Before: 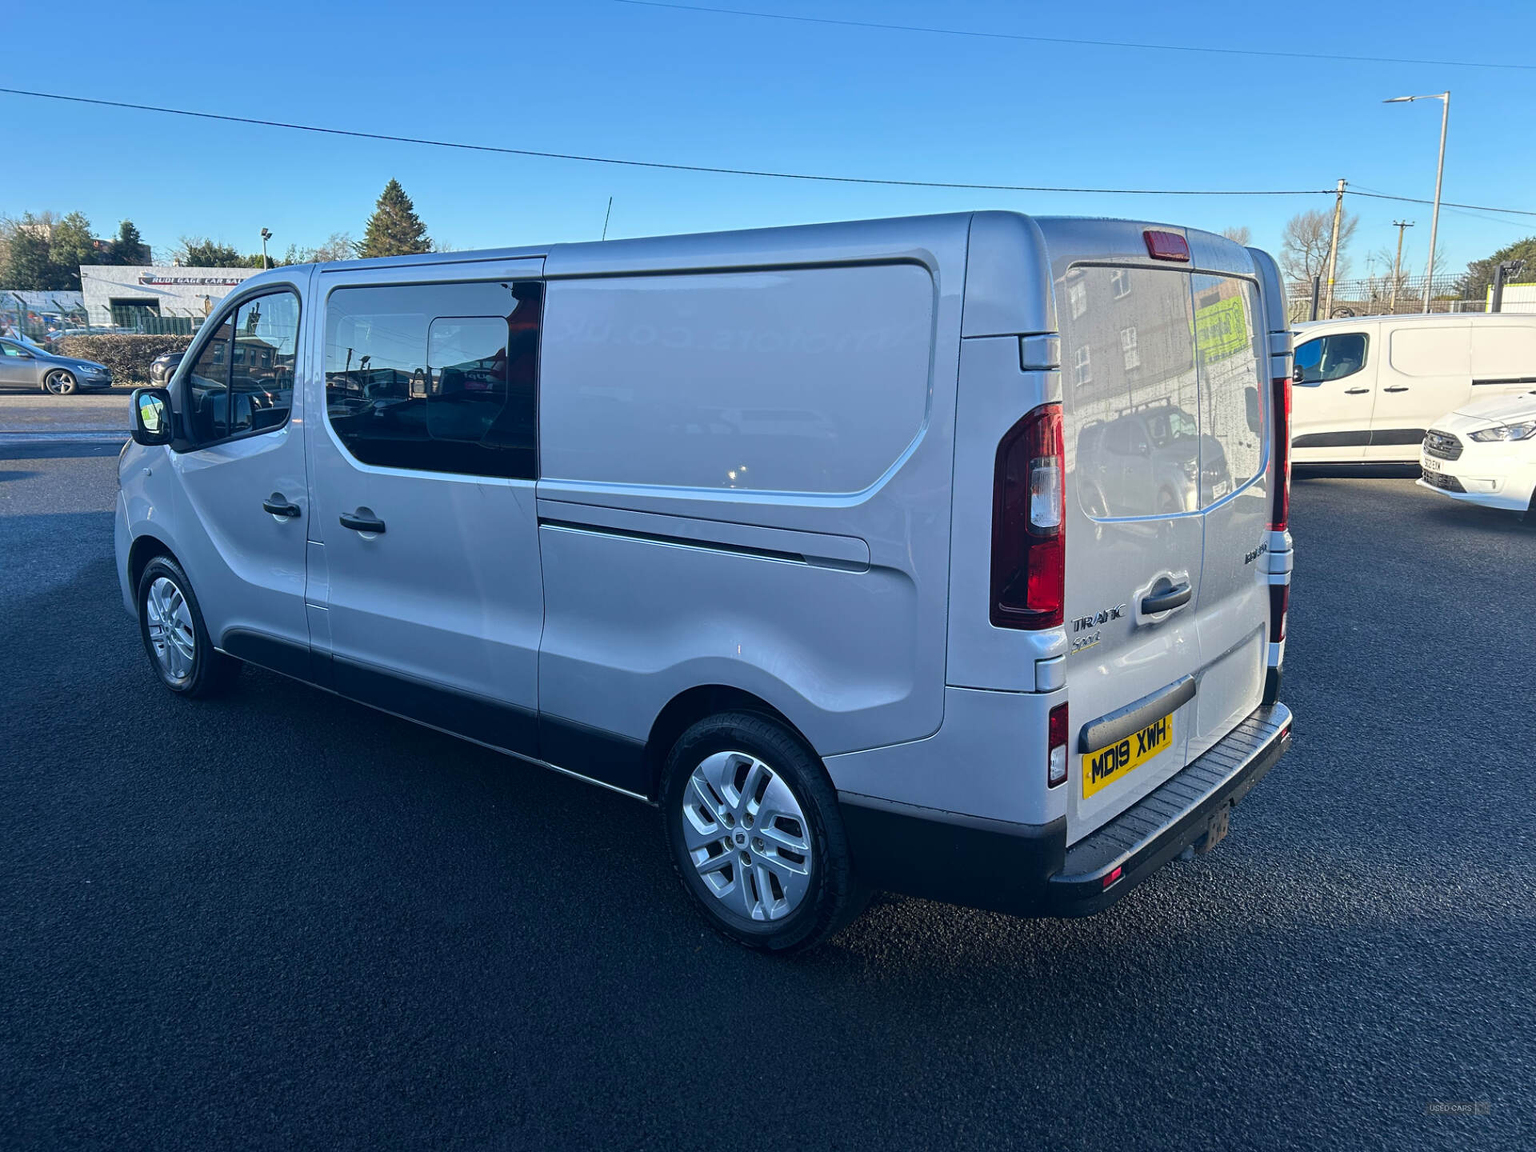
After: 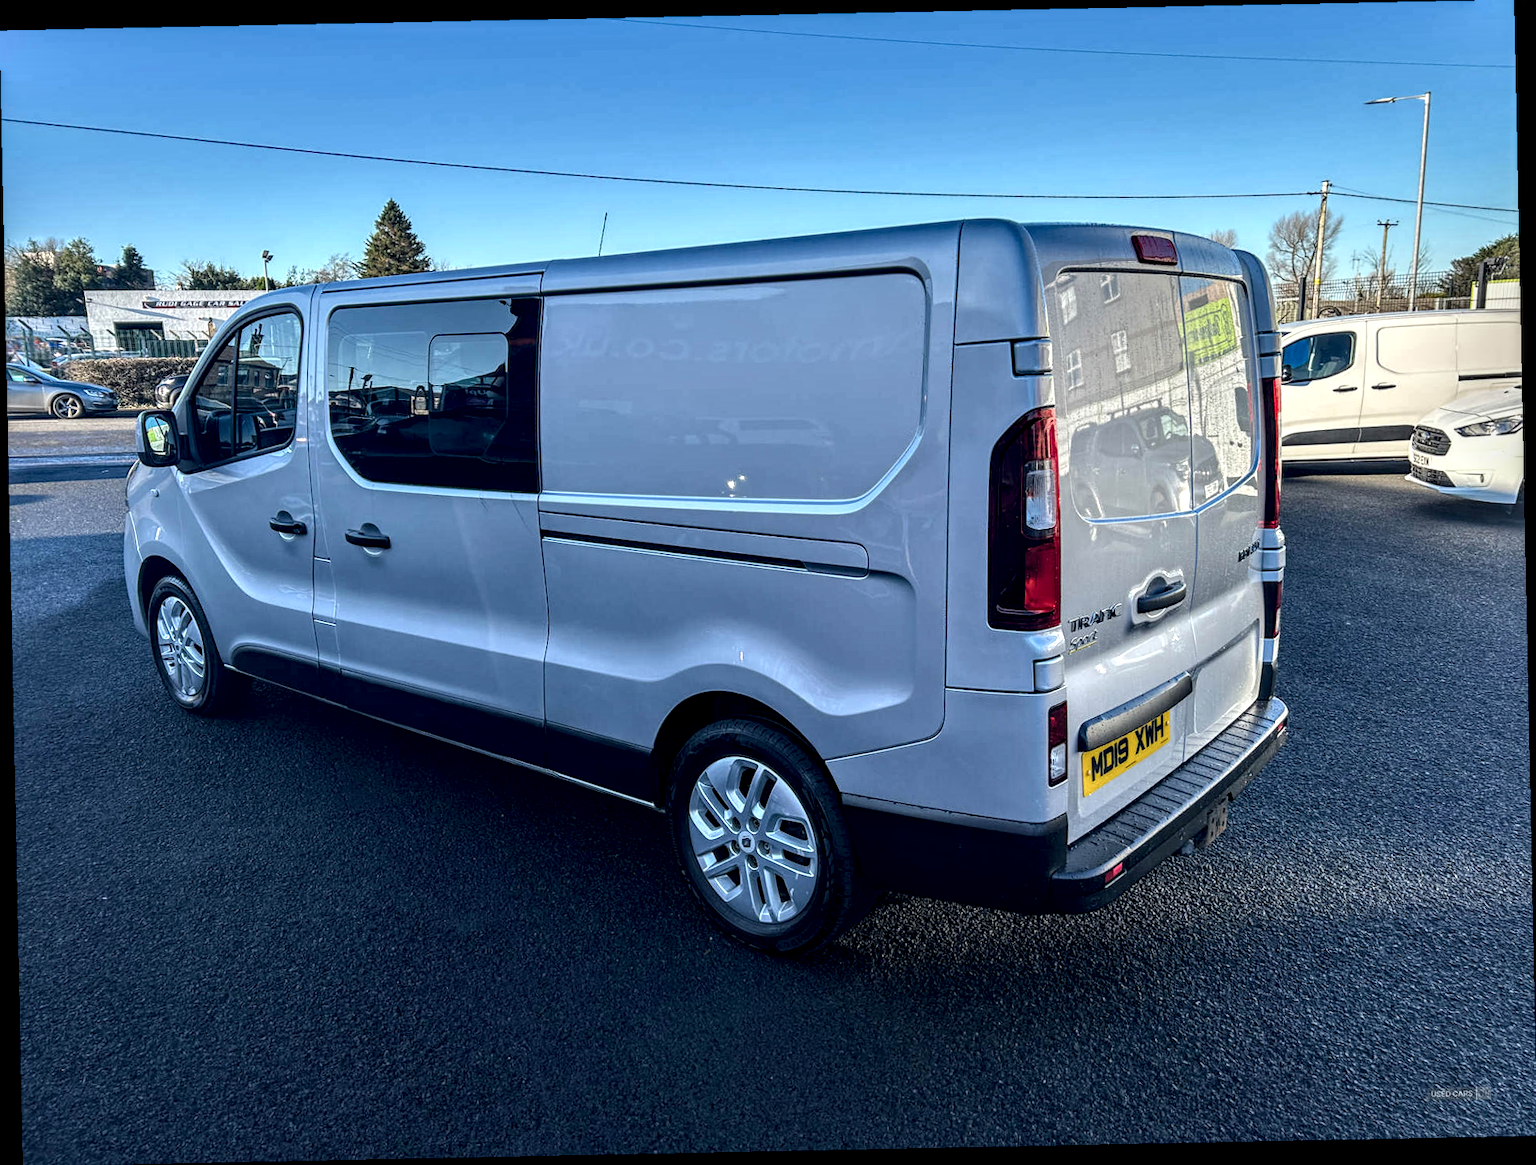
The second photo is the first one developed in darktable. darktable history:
rotate and perspective: rotation -1.17°, automatic cropping off
local contrast: highlights 19%, detail 186%
white balance: emerald 1
